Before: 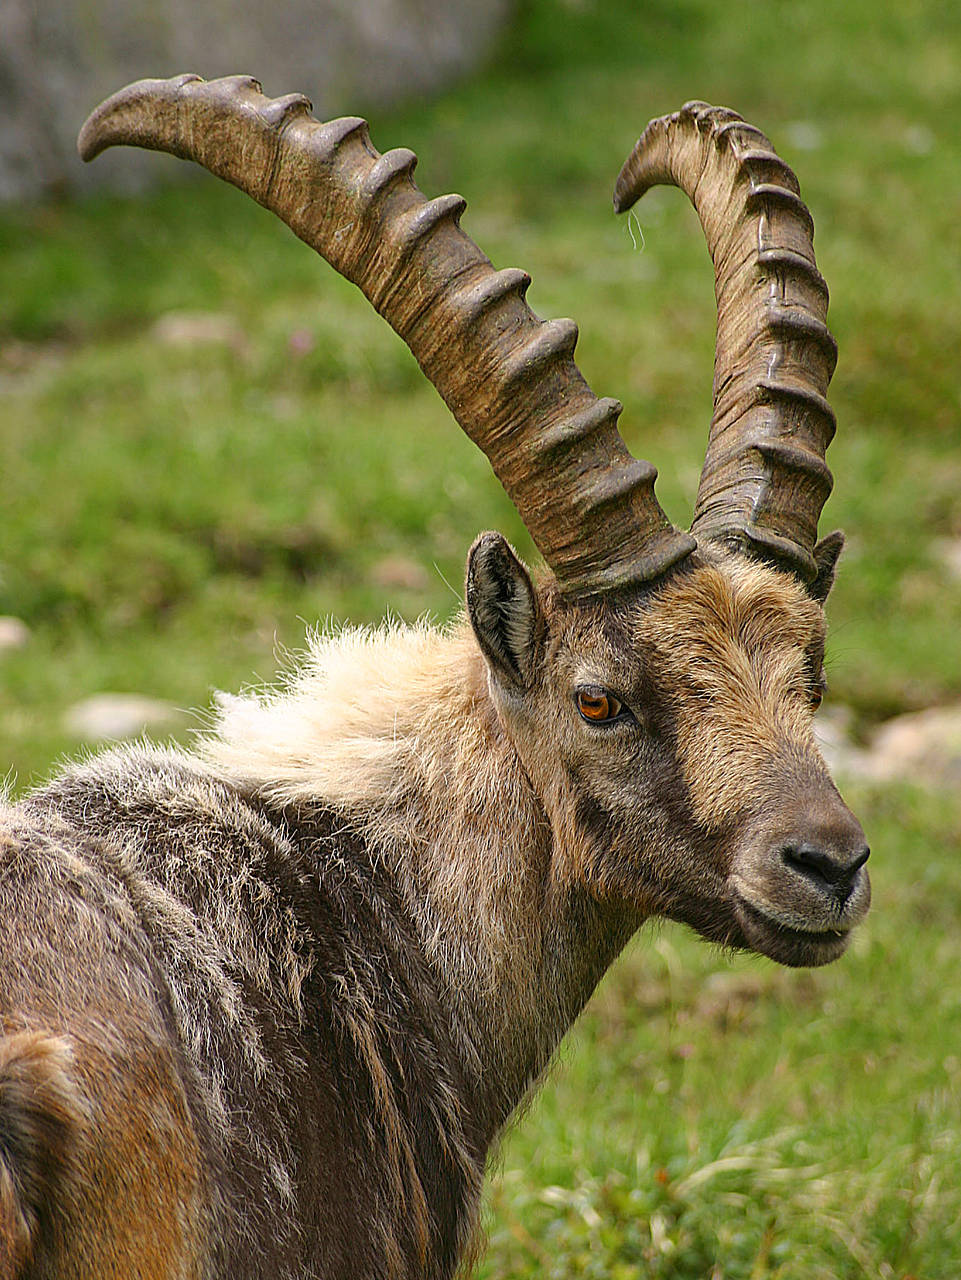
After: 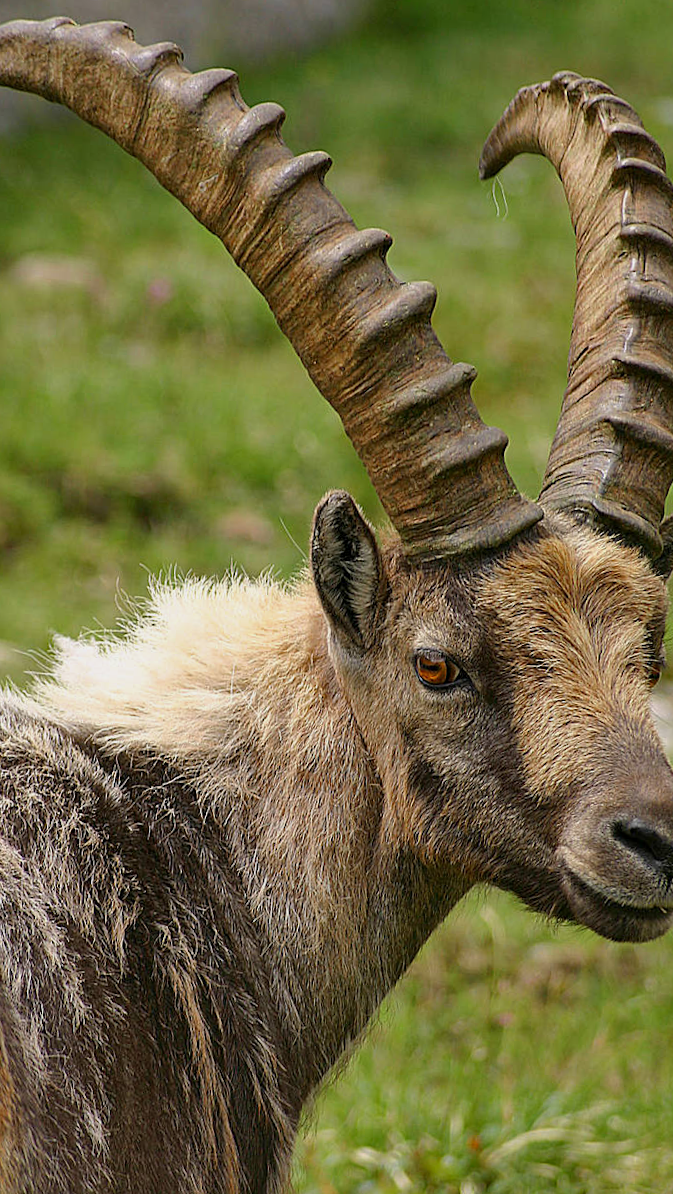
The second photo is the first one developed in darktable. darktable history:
exposure: black level correction 0.001, exposure -0.2 EV, compensate highlight preservation false
crop and rotate: angle -3.11°, left 14.162%, top 0.033%, right 10.834%, bottom 0.041%
shadows and highlights: soften with gaussian
